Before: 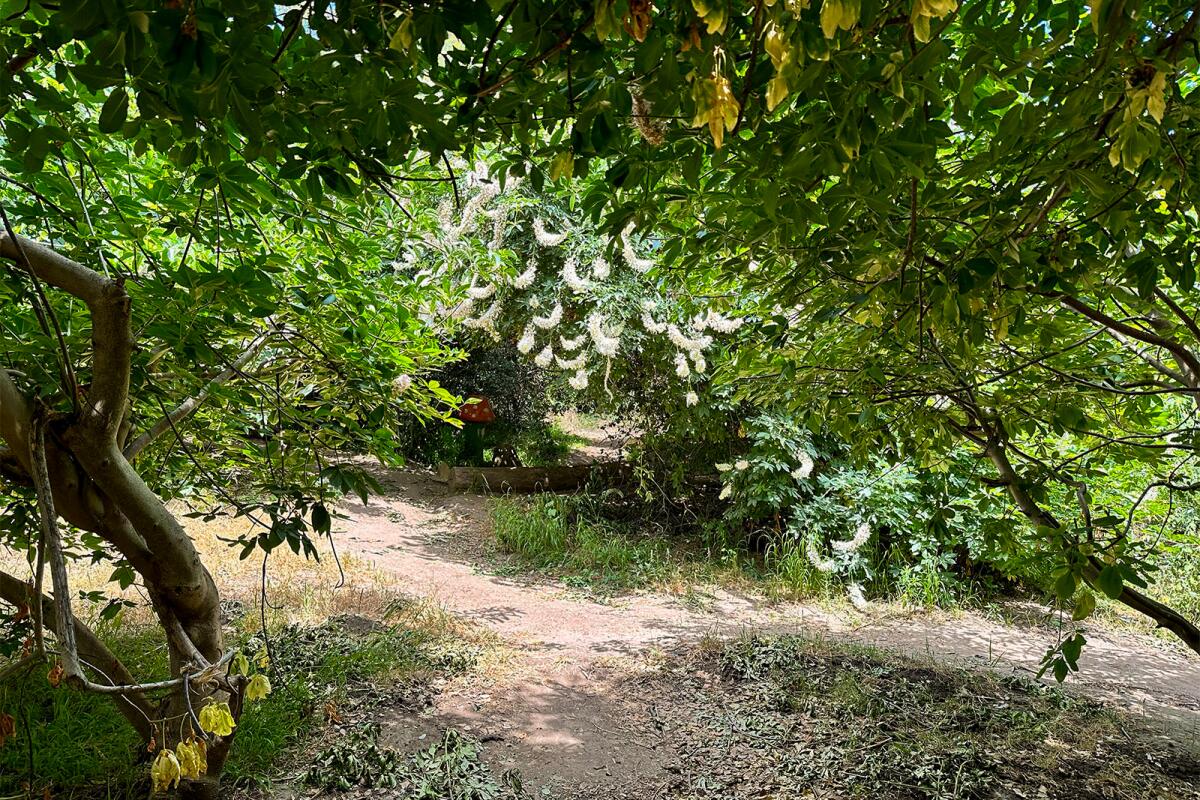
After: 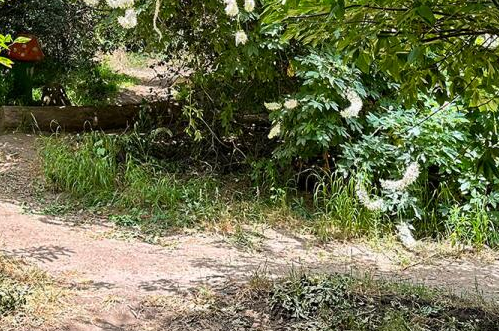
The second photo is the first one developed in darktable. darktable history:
crop: left 37.666%, top 45.13%, right 20.698%, bottom 13.375%
